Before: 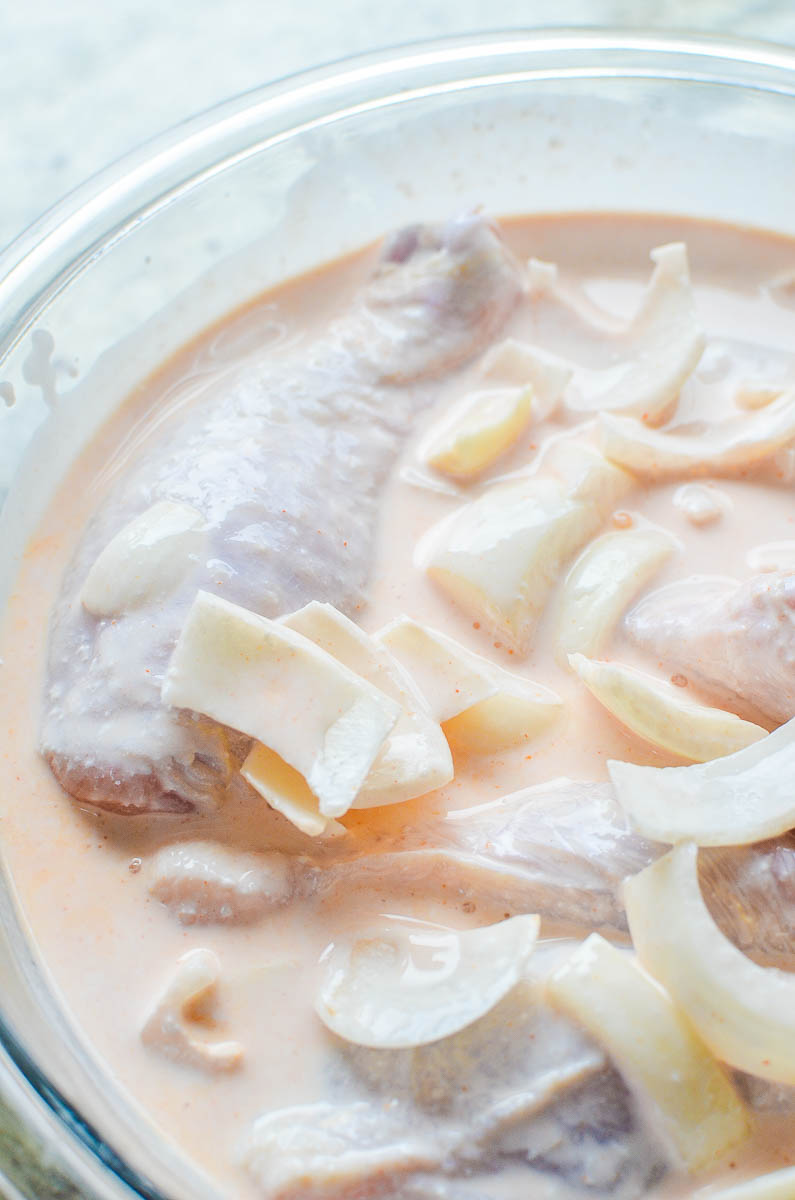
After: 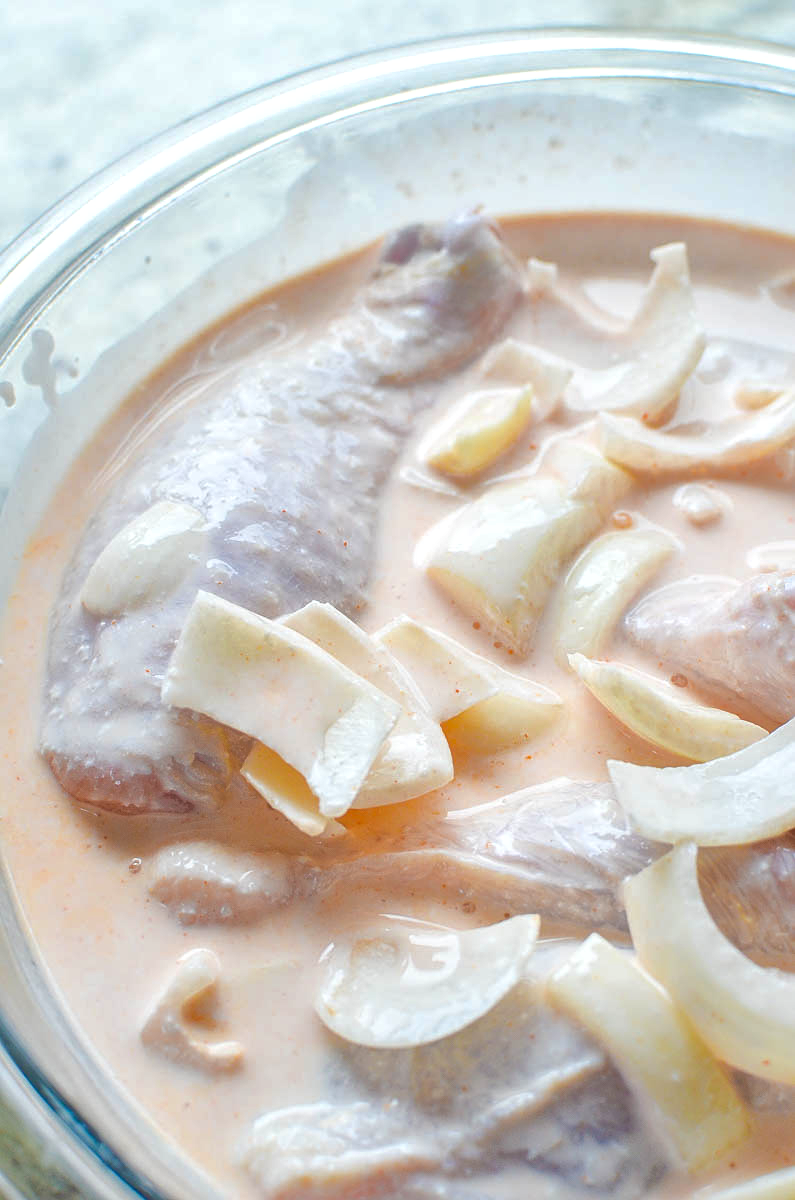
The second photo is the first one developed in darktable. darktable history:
sharpen: amount 0.2
exposure: exposure 0.15 EV, compensate highlight preservation false
shadows and highlights: on, module defaults
